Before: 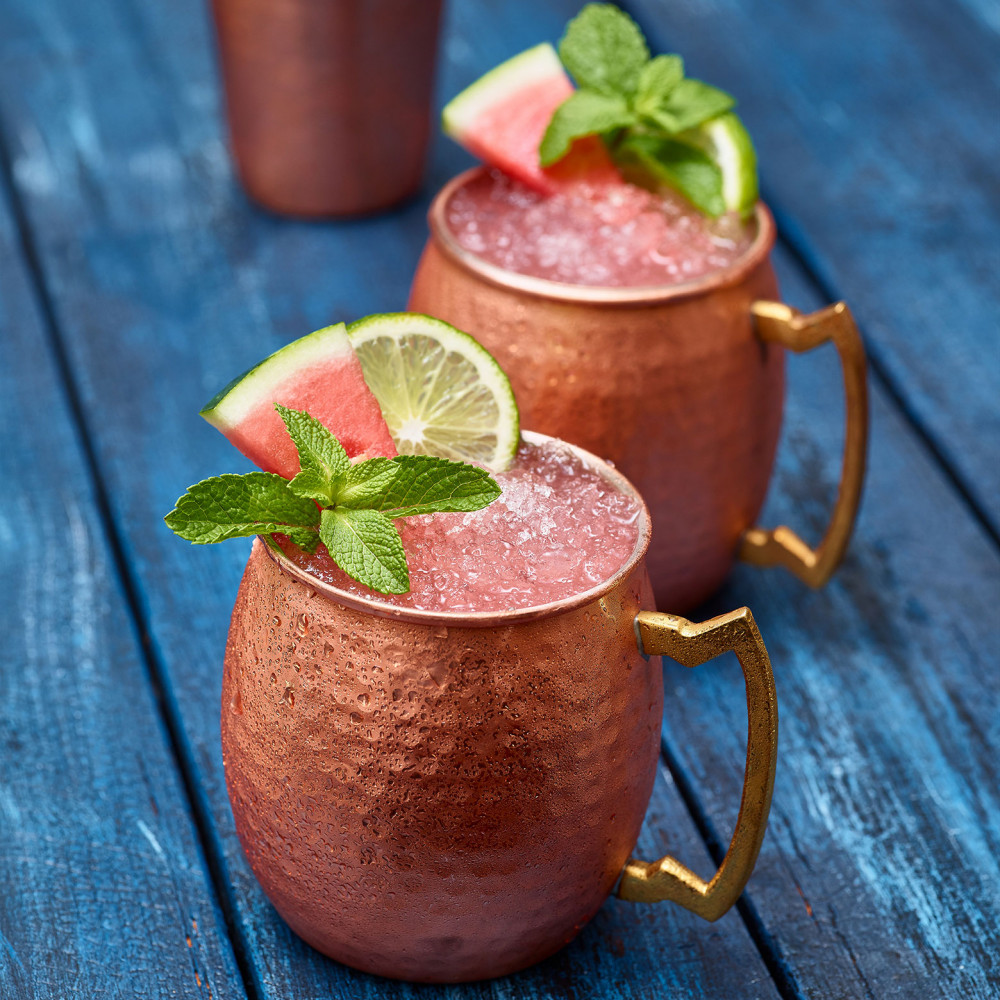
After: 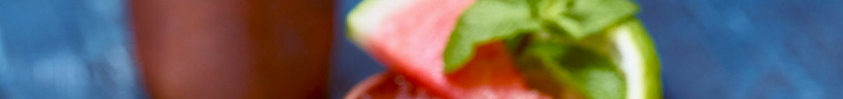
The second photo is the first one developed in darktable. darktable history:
color balance: lift [1, 1.015, 1.004, 0.985], gamma [1, 0.958, 0.971, 1.042], gain [1, 0.956, 0.977, 1.044]
crop and rotate: left 9.644%, top 9.491%, right 6.021%, bottom 80.509%
